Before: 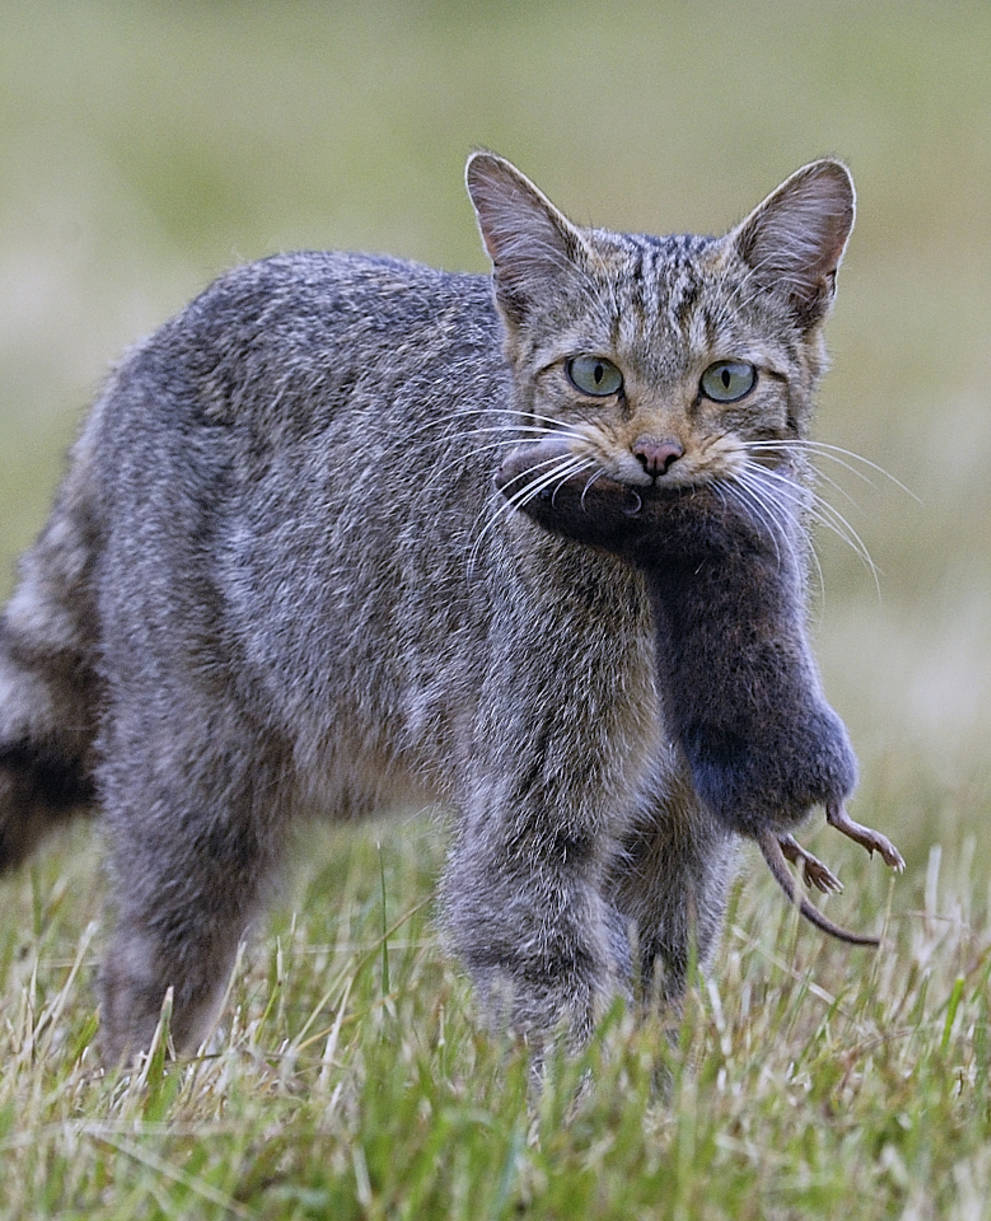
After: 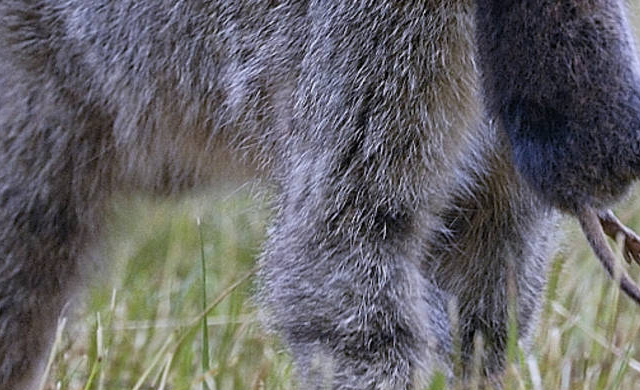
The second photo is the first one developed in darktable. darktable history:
crop: left 18.206%, top 51.122%, right 17.16%, bottom 16.934%
